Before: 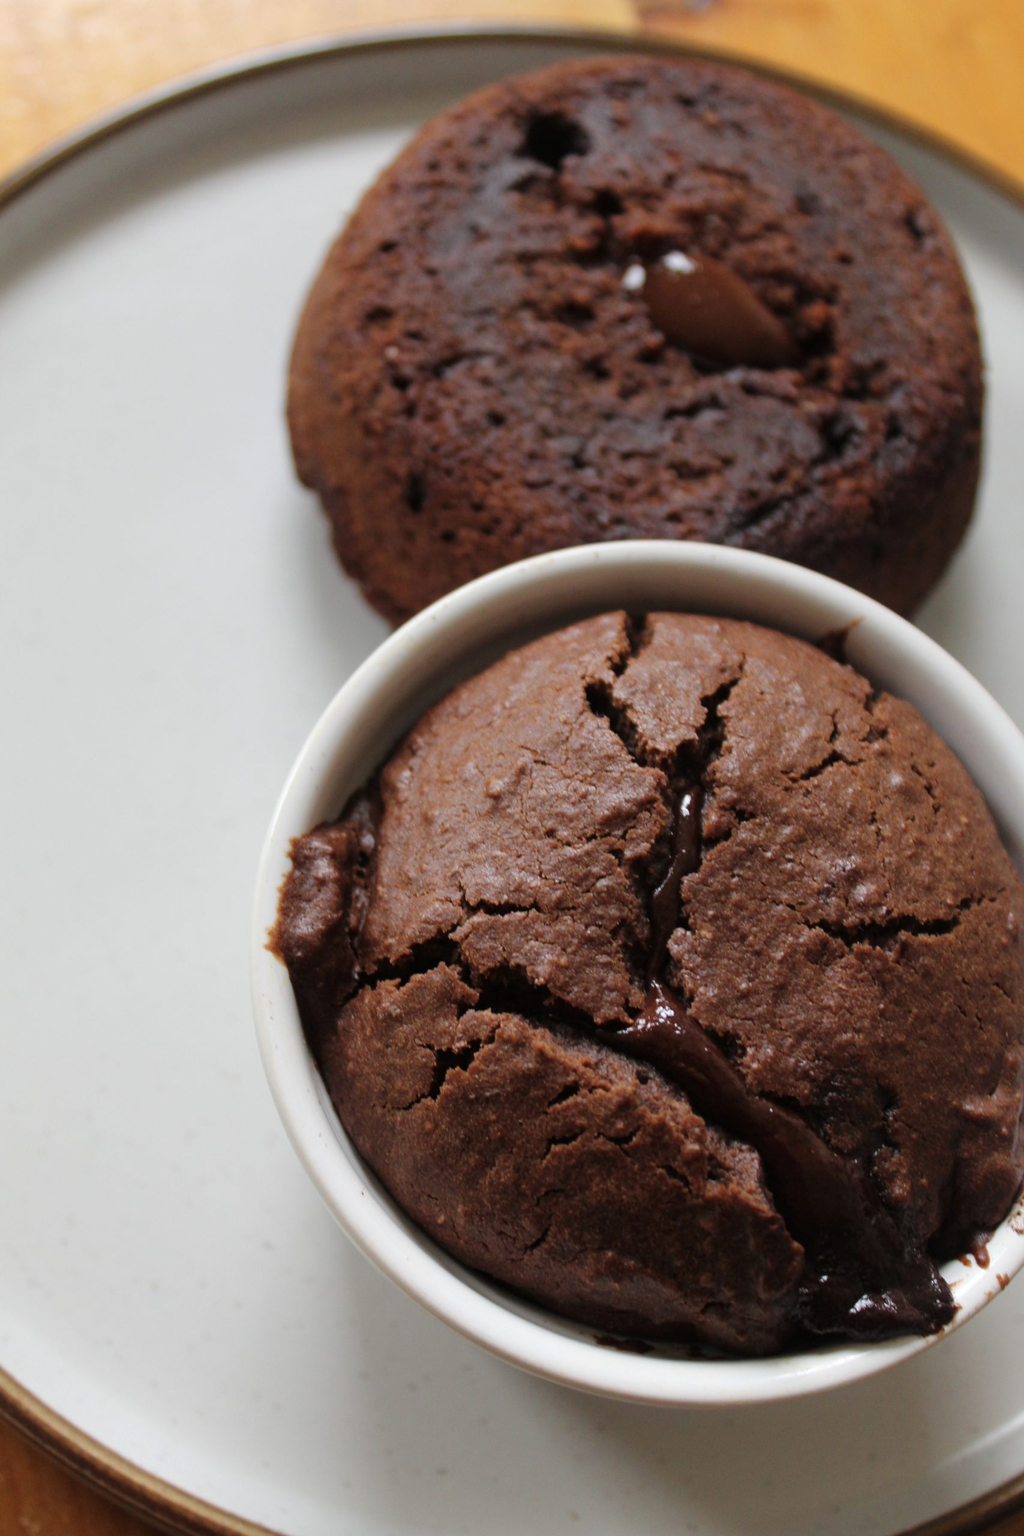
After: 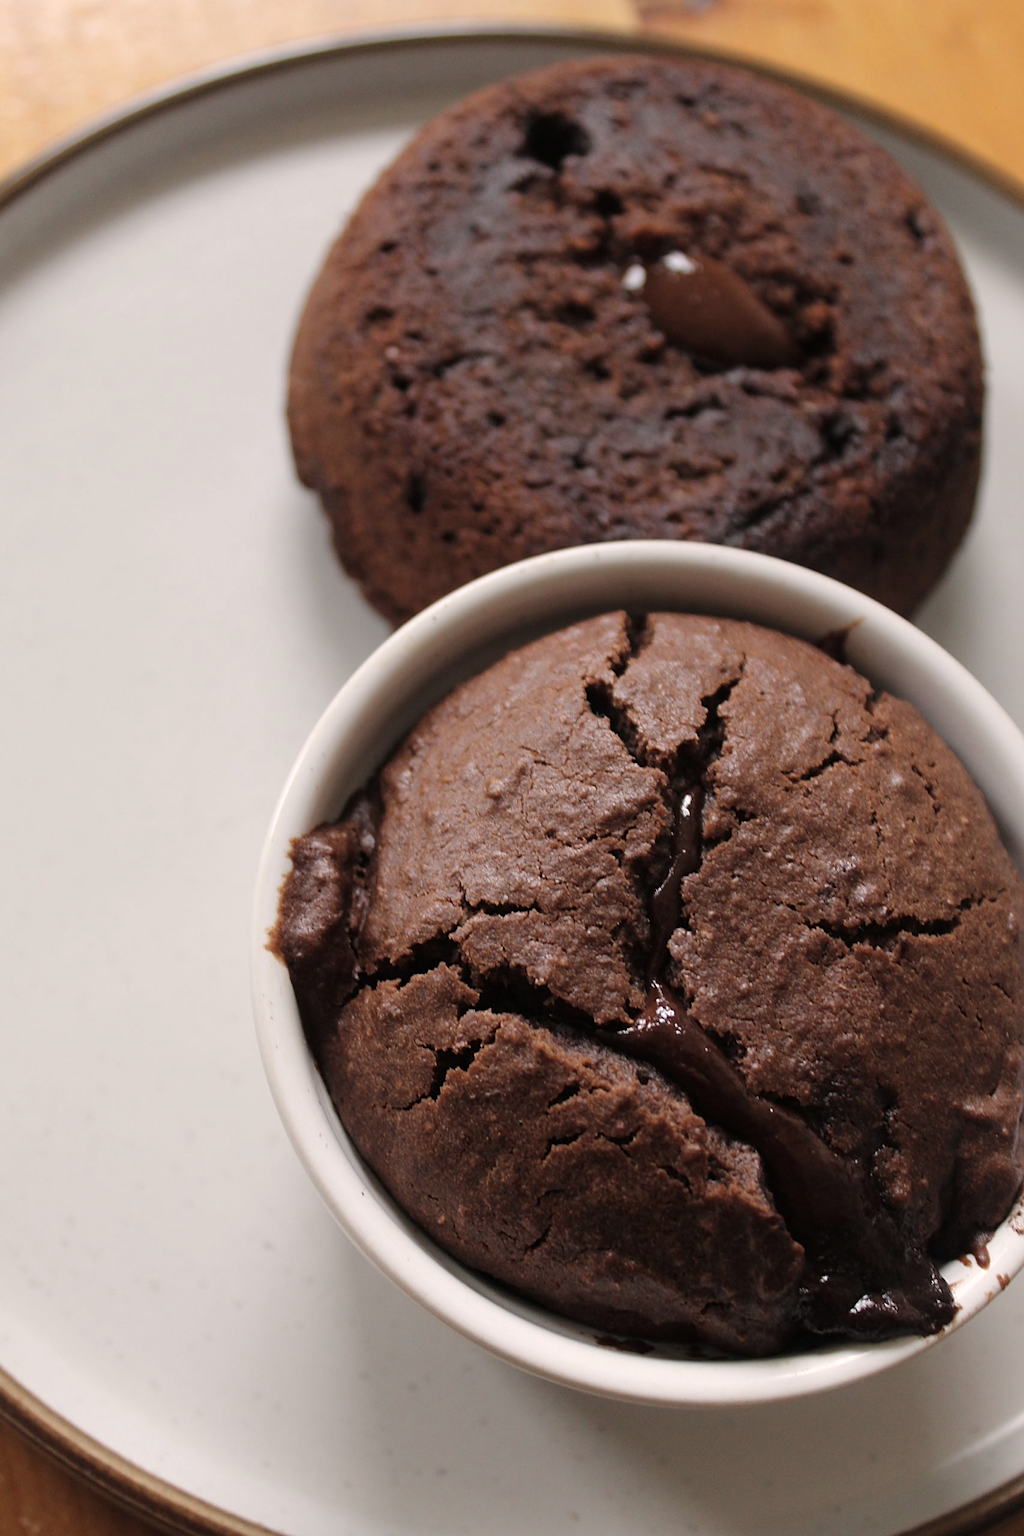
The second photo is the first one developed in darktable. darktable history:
sharpen: on, module defaults
color correction: highlights a* 5.59, highlights b* 5.24, saturation 0.68
